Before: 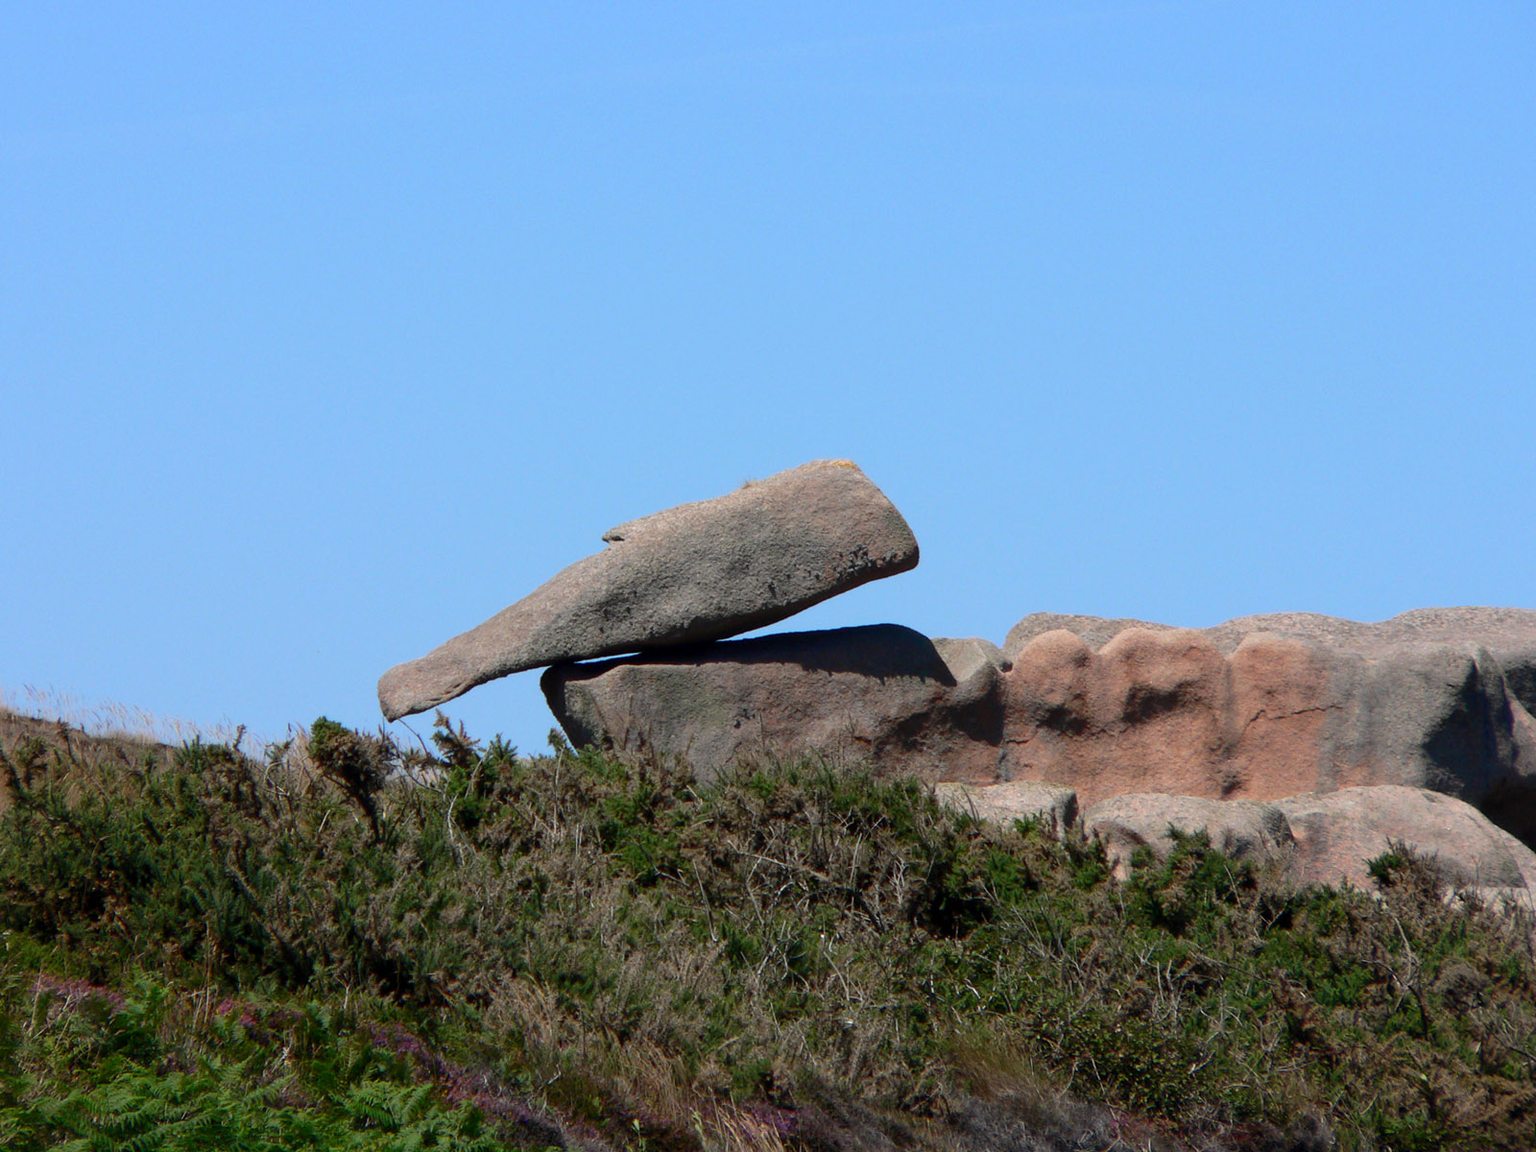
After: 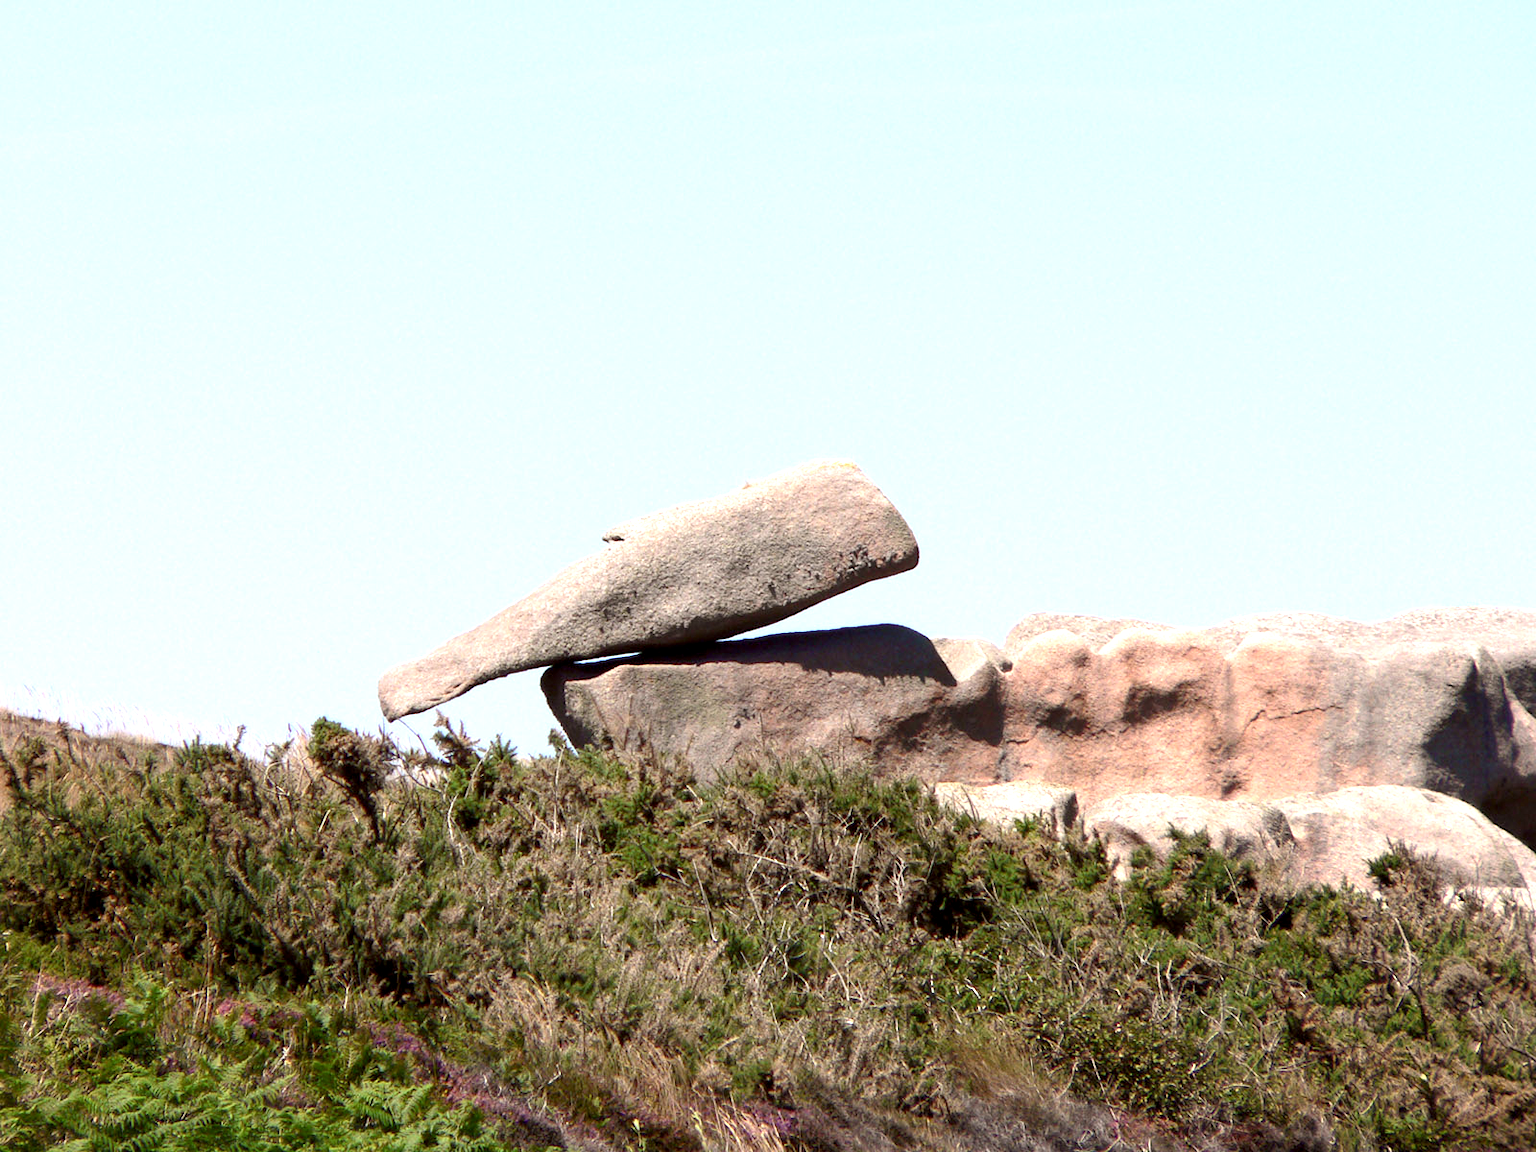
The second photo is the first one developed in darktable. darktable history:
color zones: curves: ch0 [(0, 0.558) (0.143, 0.559) (0.286, 0.529) (0.429, 0.505) (0.571, 0.5) (0.714, 0.5) (0.857, 0.5) (1, 0.558)]; ch1 [(0, 0.469) (0.01, 0.469) (0.12, 0.446) (0.248, 0.469) (0.5, 0.5) (0.748, 0.5) (0.99, 0.469) (1, 0.469)]
color correction: highlights a* 6.52, highlights b* 8.1, shadows a* 5.78, shadows b* 7.35, saturation 0.875
exposure: black level correction 0.001, exposure 1.315 EV, compensate highlight preservation false
